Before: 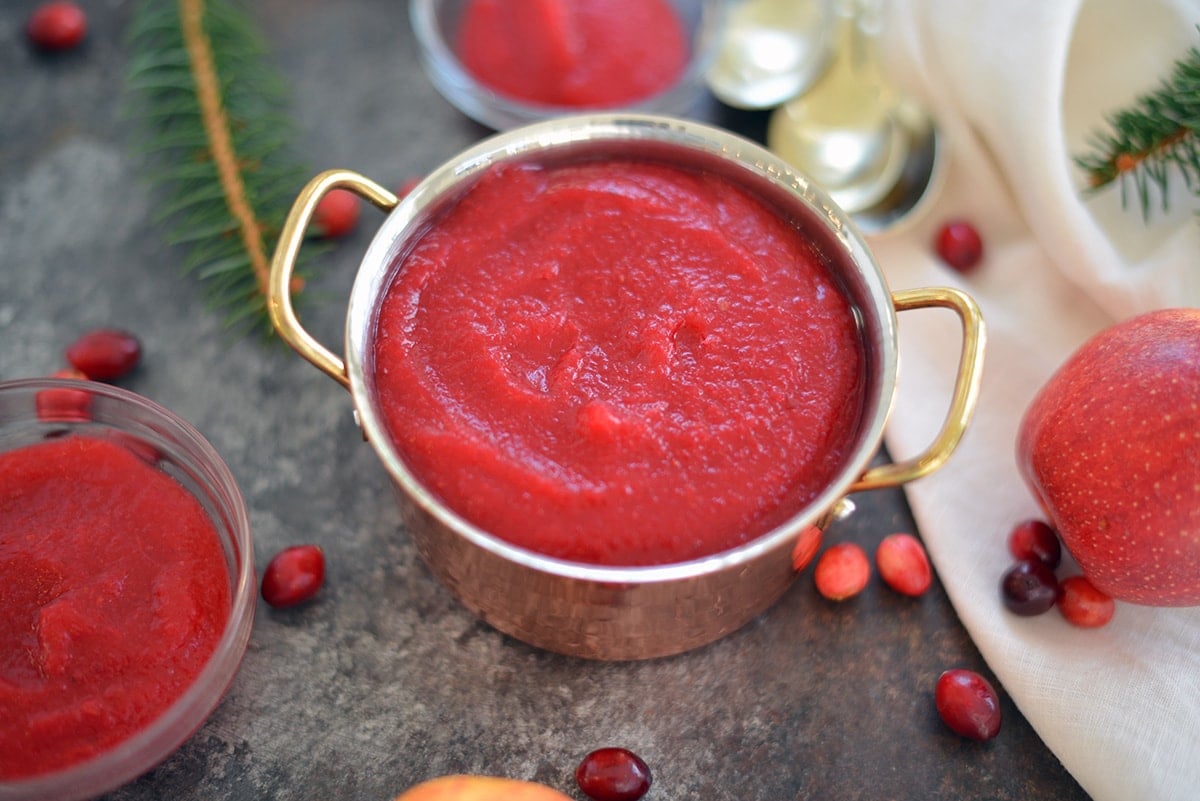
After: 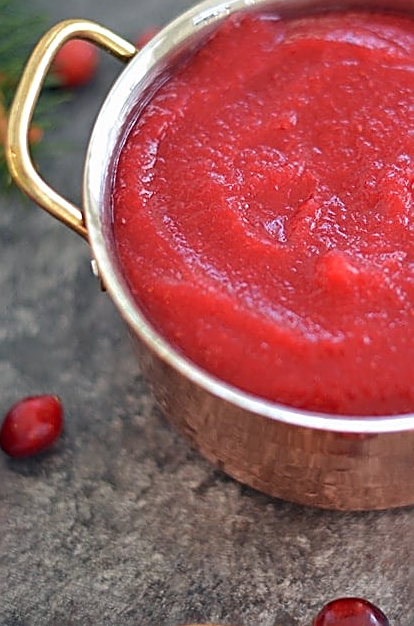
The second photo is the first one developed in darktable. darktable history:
crop and rotate: left 21.858%, top 18.774%, right 43.569%, bottom 2.995%
sharpen: amount 0.905
